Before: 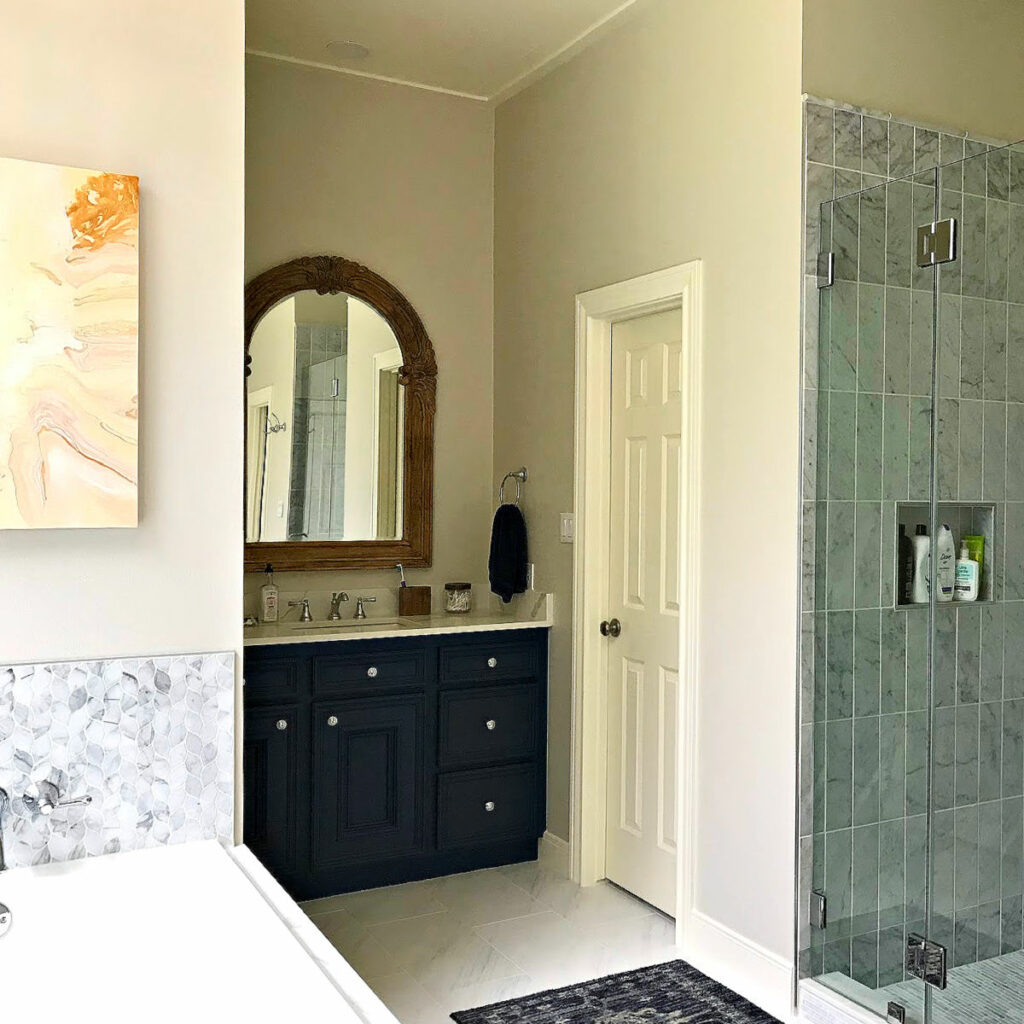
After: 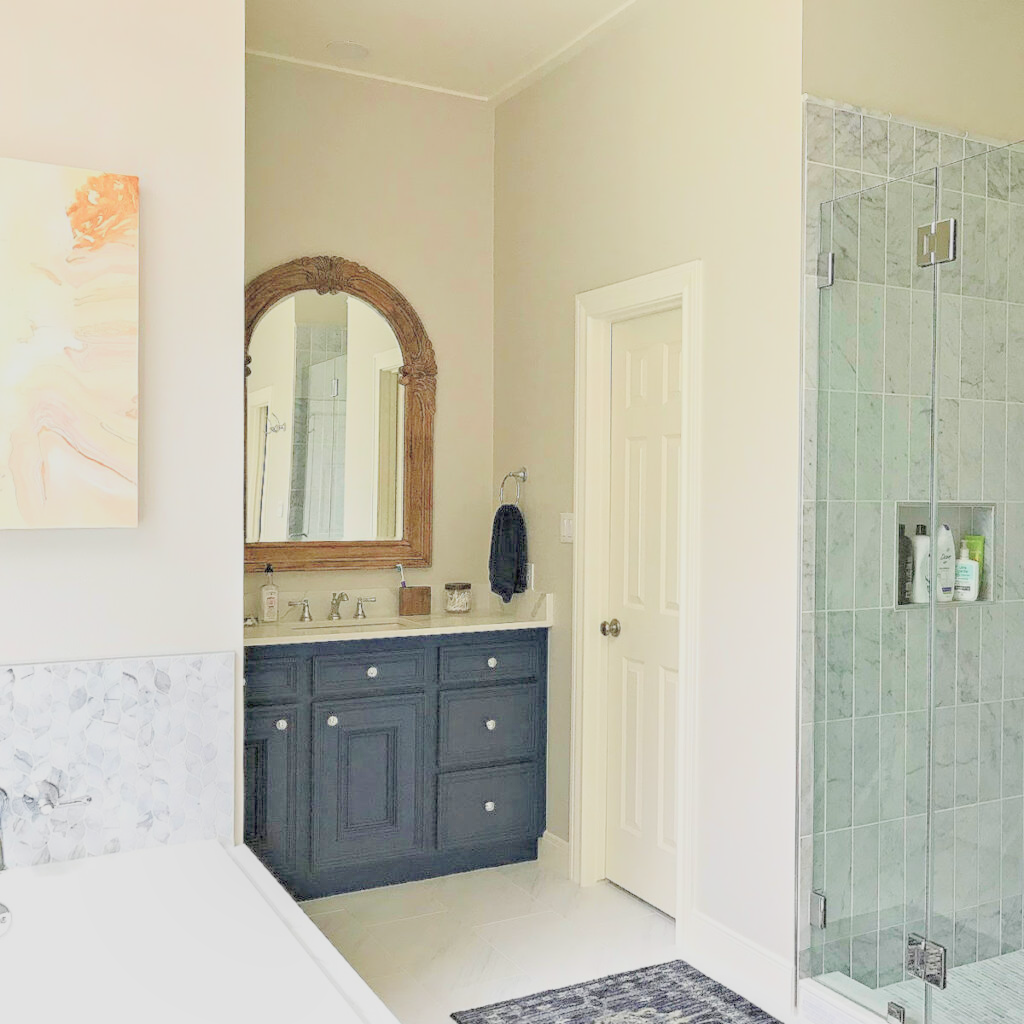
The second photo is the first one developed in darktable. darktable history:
exposure: black level correction 0, exposure 1.685 EV, compensate exposure bias true, compensate highlight preservation false
contrast brightness saturation: contrast 0.139, brightness 0.213
filmic rgb: black relative exposure -13.89 EV, white relative exposure 7.94 EV, hardness 3.74, latitude 49.75%, contrast 0.514
local contrast: on, module defaults
